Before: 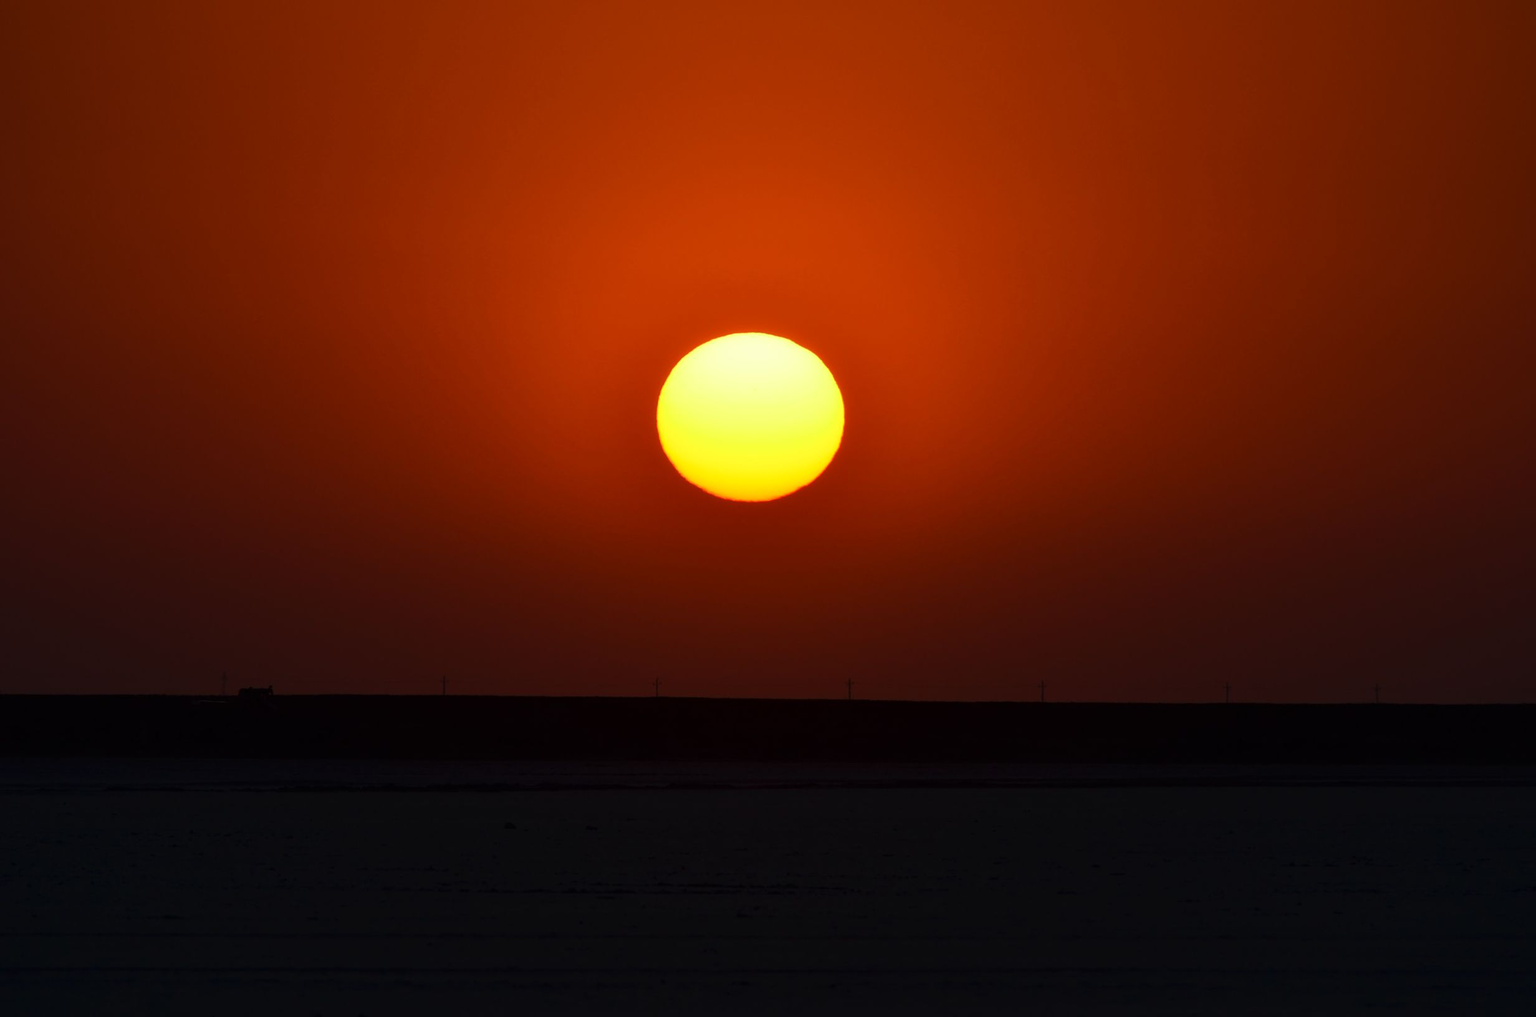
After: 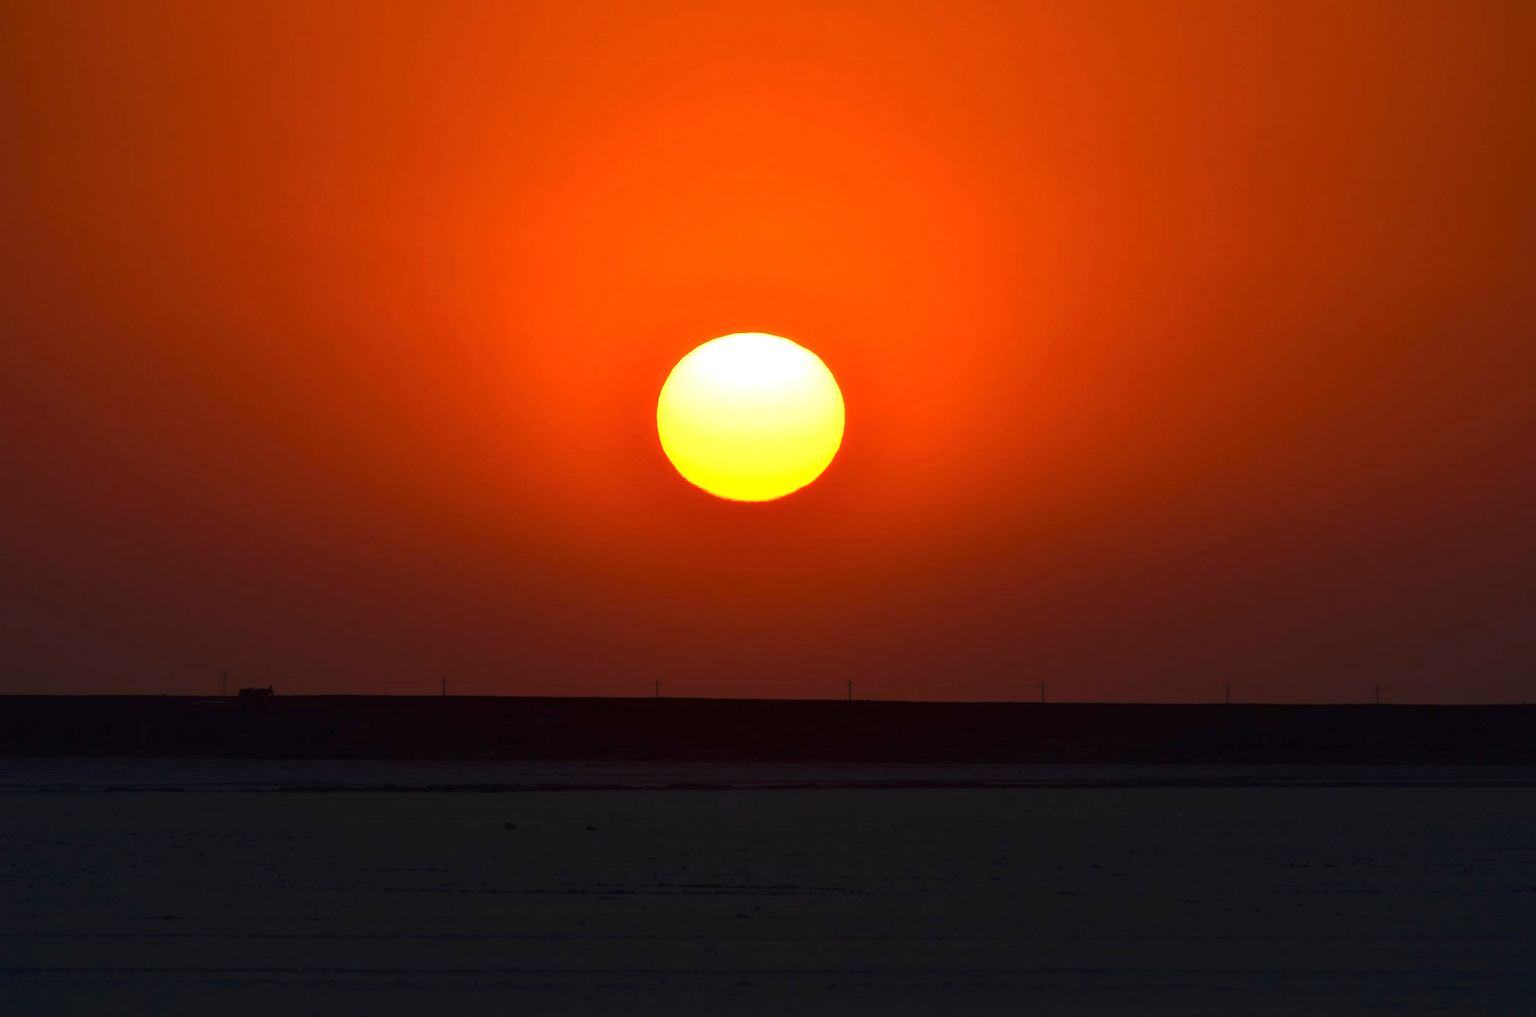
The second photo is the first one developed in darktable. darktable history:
exposure: black level correction 0, exposure 1.187 EV, compensate exposure bias true, compensate highlight preservation false
